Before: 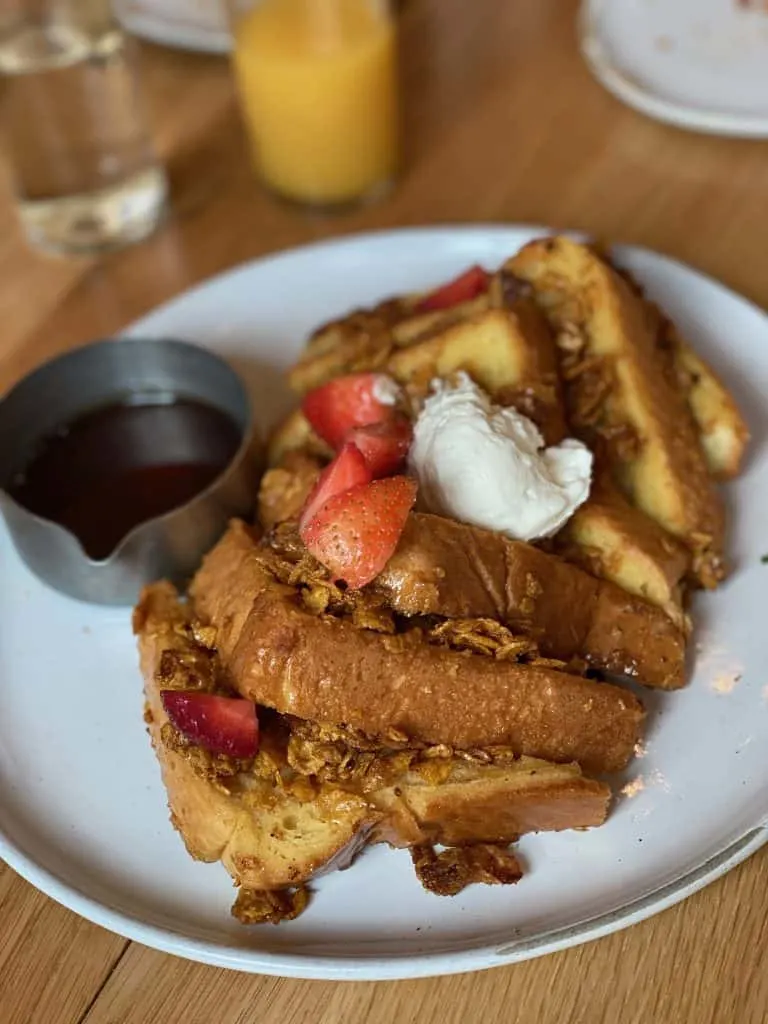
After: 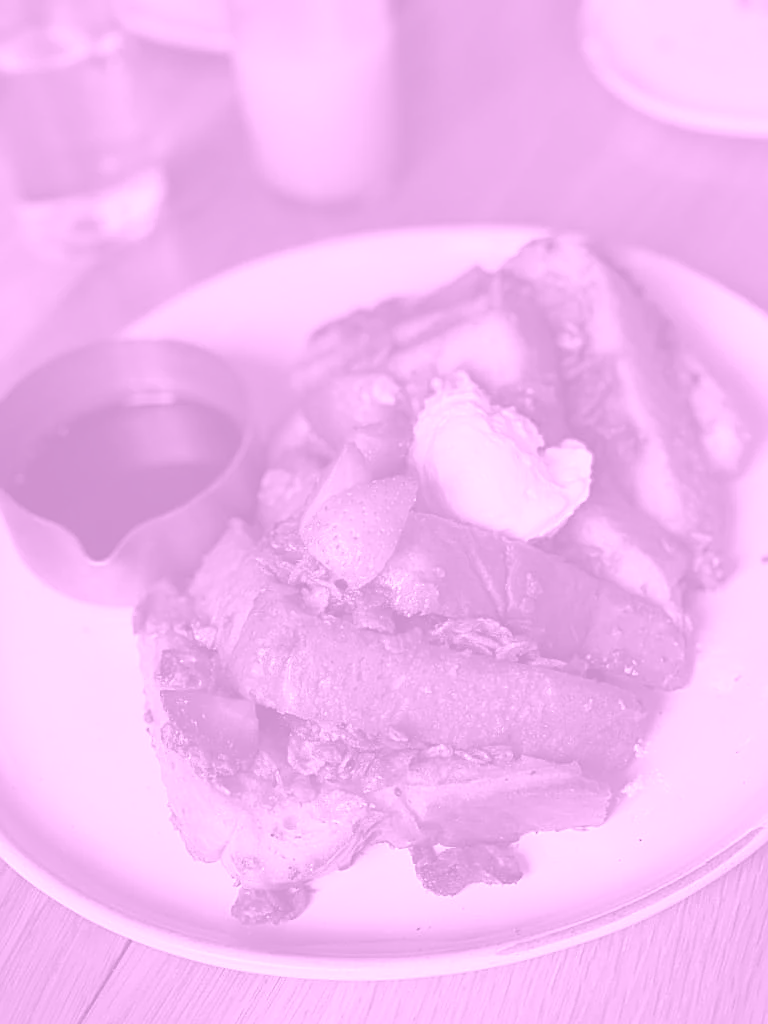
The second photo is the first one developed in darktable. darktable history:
colorize: hue 331.2°, saturation 69%, source mix 30.28%, lightness 69.02%, version 1
sharpen: on, module defaults
tone equalizer: -8 EV -0.001 EV, -7 EV 0.001 EV, -6 EV -0.002 EV, -5 EV -0.003 EV, -4 EV -0.062 EV, -3 EV -0.222 EV, -2 EV -0.267 EV, -1 EV 0.105 EV, +0 EV 0.303 EV
